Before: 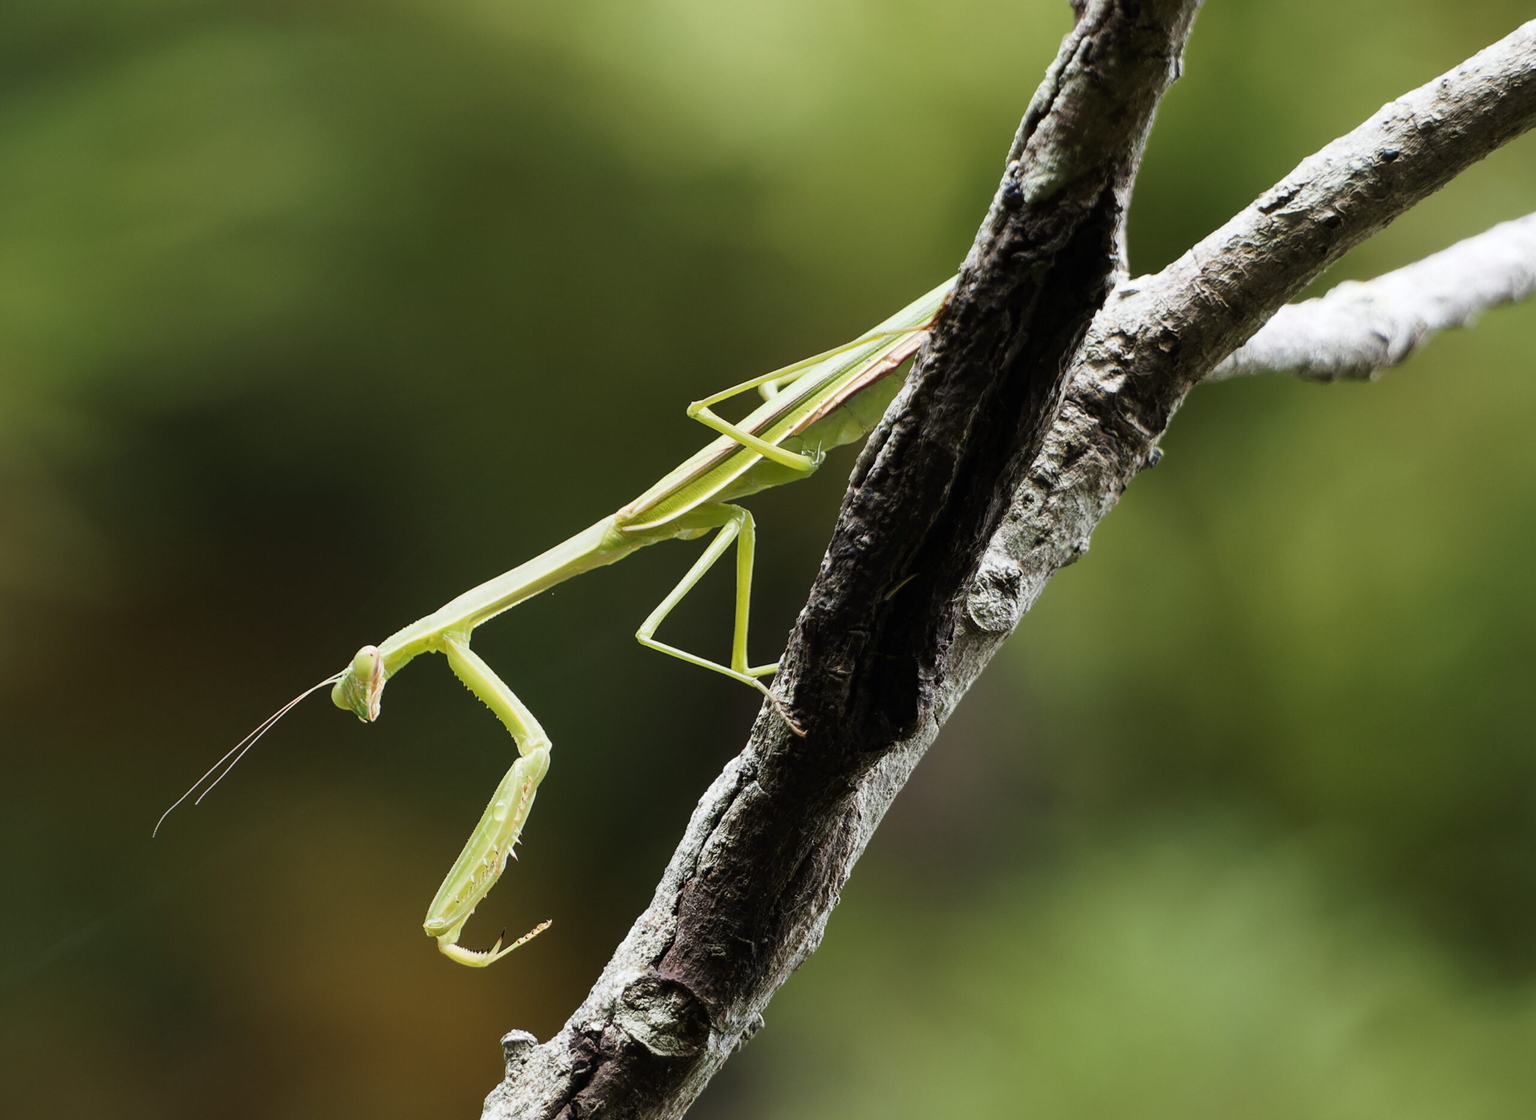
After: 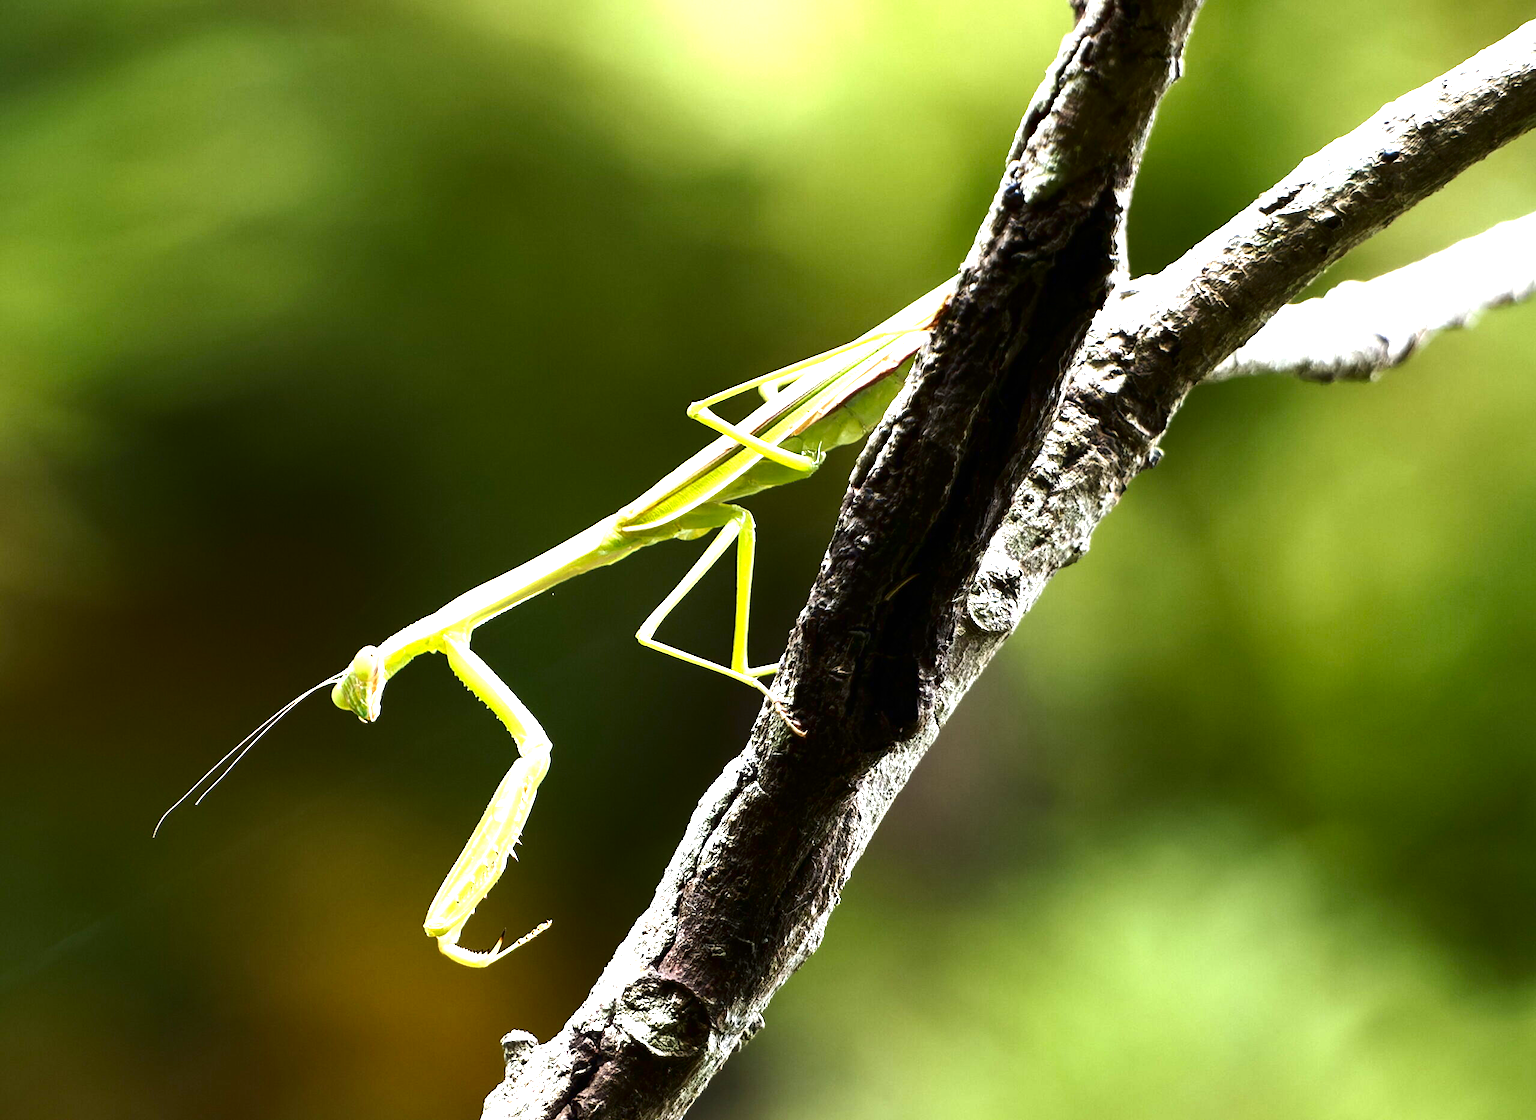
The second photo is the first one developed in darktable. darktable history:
contrast brightness saturation: contrast 0.1, brightness -0.26, saturation 0.14
exposure: black level correction 0, exposure 1.45 EV, compensate exposure bias true, compensate highlight preservation false
